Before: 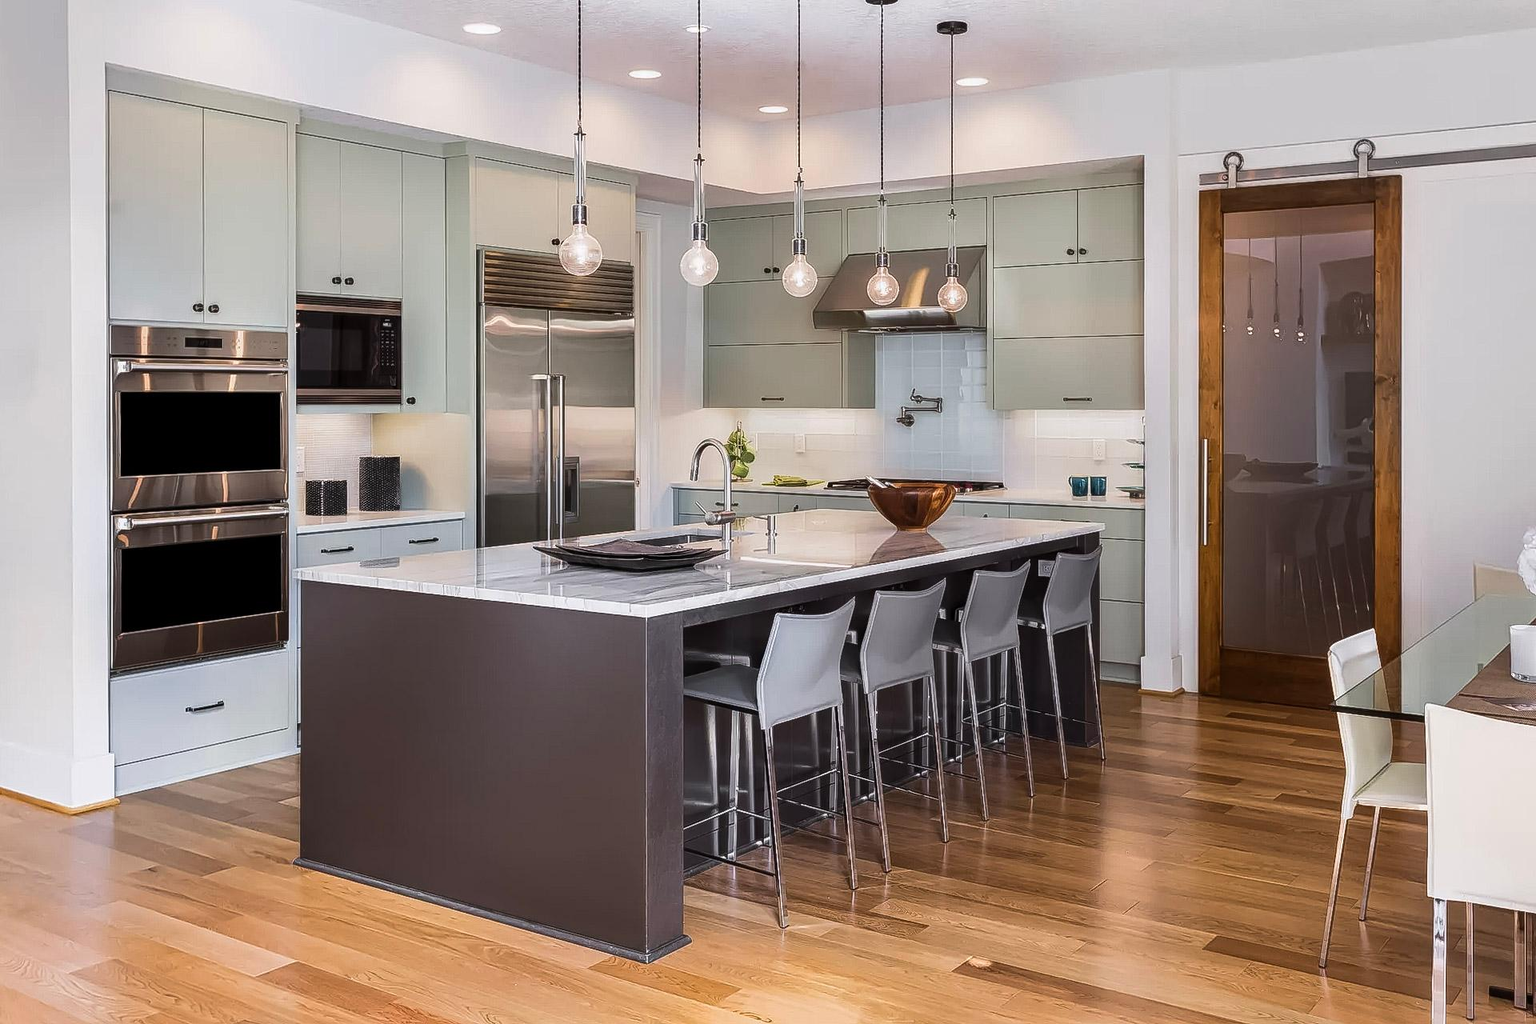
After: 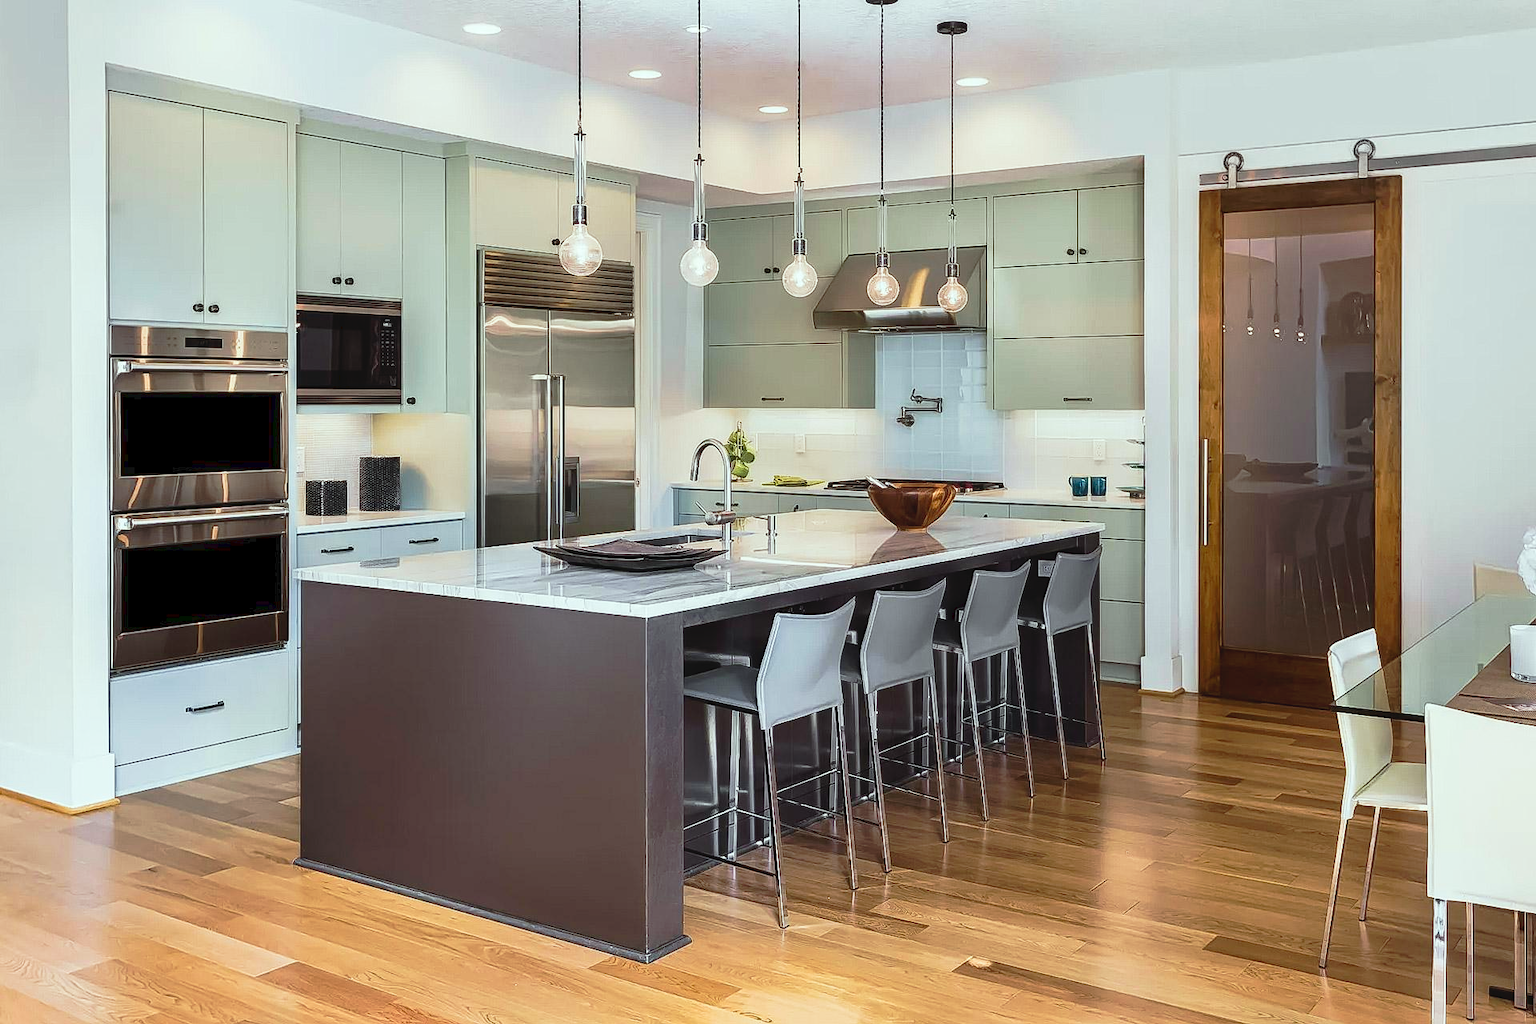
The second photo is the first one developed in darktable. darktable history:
color correction: highlights a* -6.69, highlights b* 0.49
tone curve: curves: ch0 [(0, 0) (0.003, 0.049) (0.011, 0.051) (0.025, 0.055) (0.044, 0.065) (0.069, 0.081) (0.1, 0.11) (0.136, 0.15) (0.177, 0.195) (0.224, 0.242) (0.277, 0.308) (0.335, 0.375) (0.399, 0.436) (0.468, 0.5) (0.543, 0.574) (0.623, 0.665) (0.709, 0.761) (0.801, 0.851) (0.898, 0.933) (1, 1)], preserve colors none
velvia: strength 17%
